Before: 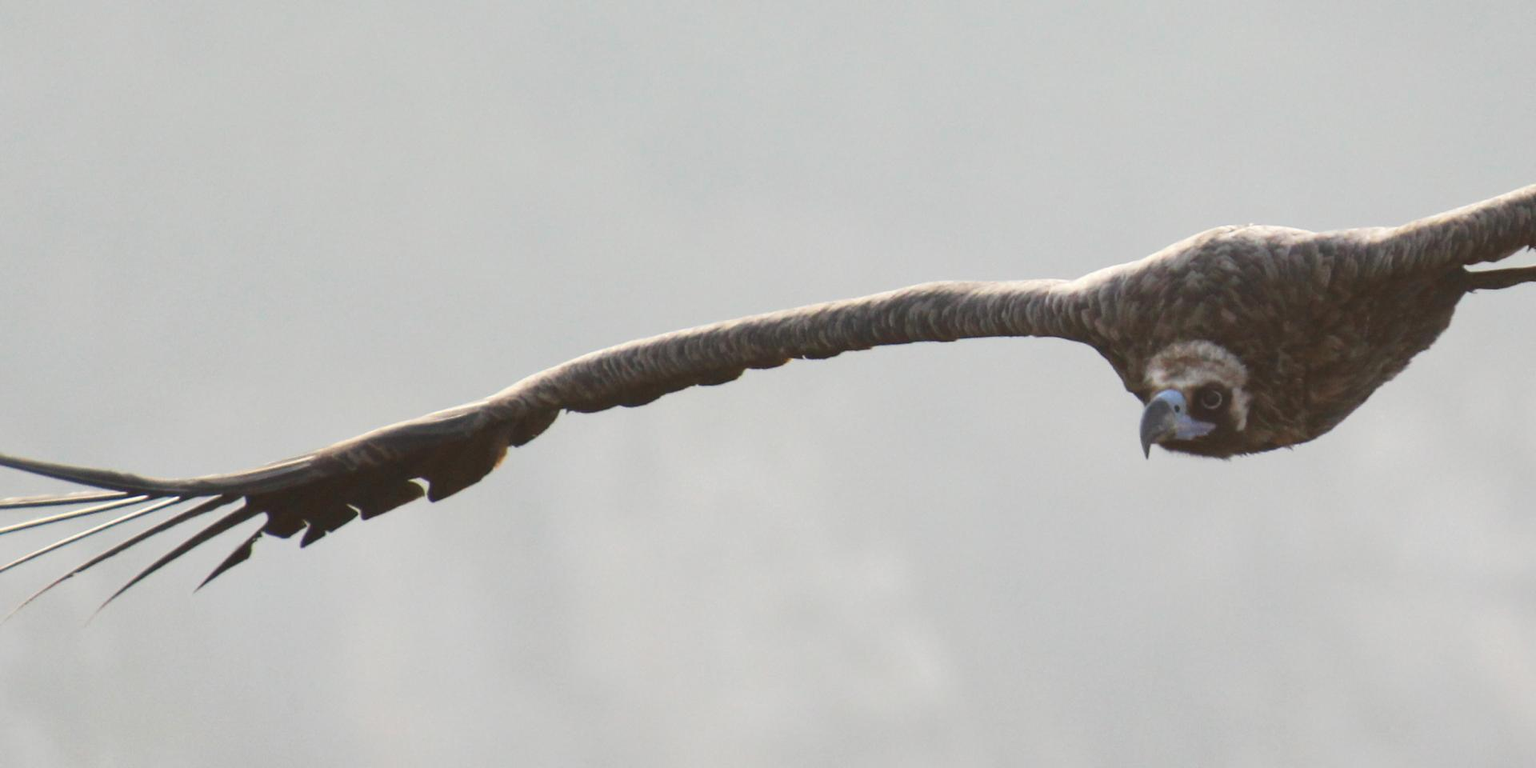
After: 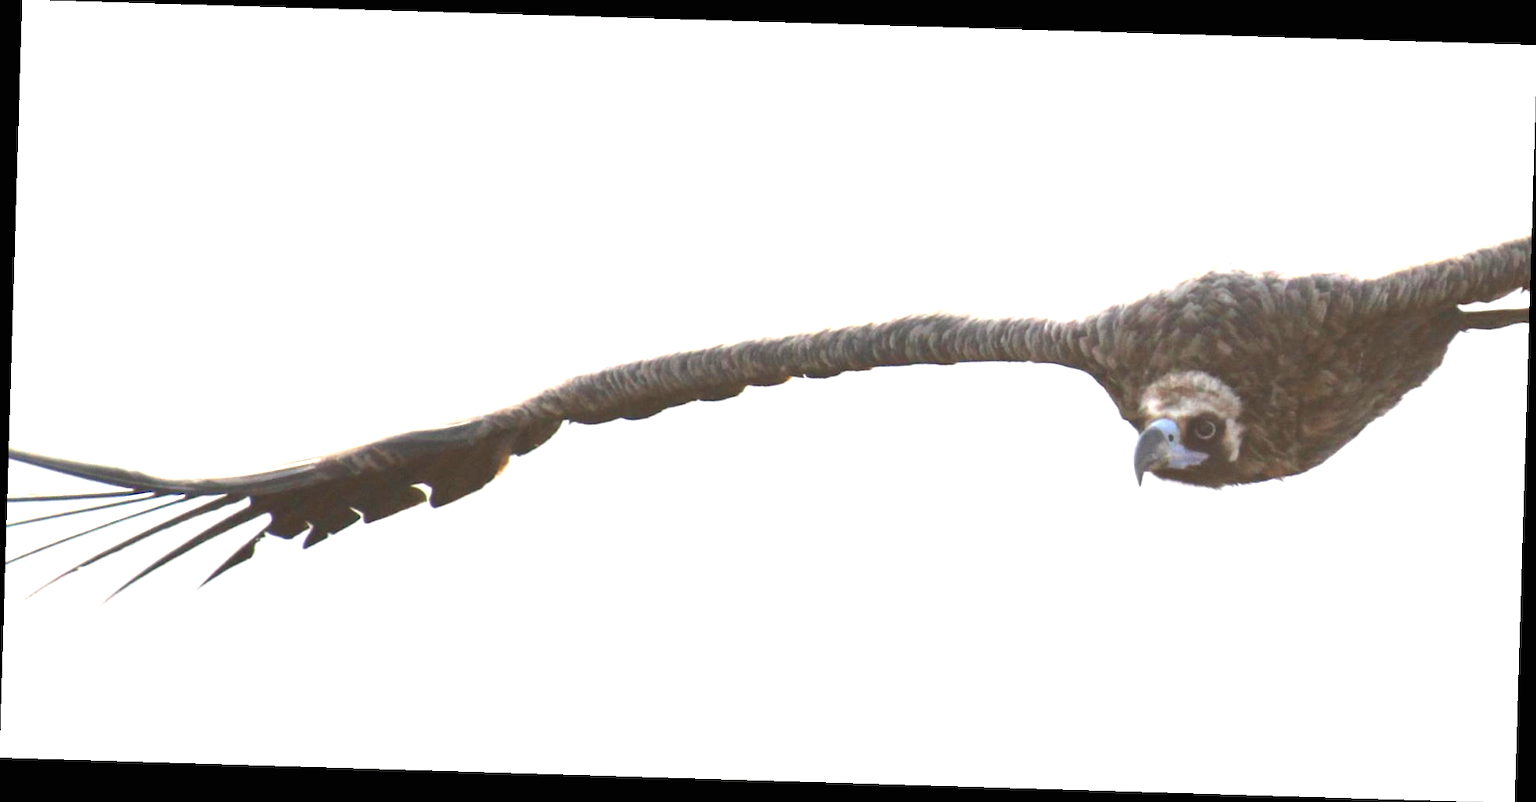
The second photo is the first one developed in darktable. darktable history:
exposure: black level correction 0, exposure 1.2 EV, compensate exposure bias true, compensate highlight preservation false
rotate and perspective: rotation 1.72°, automatic cropping off
